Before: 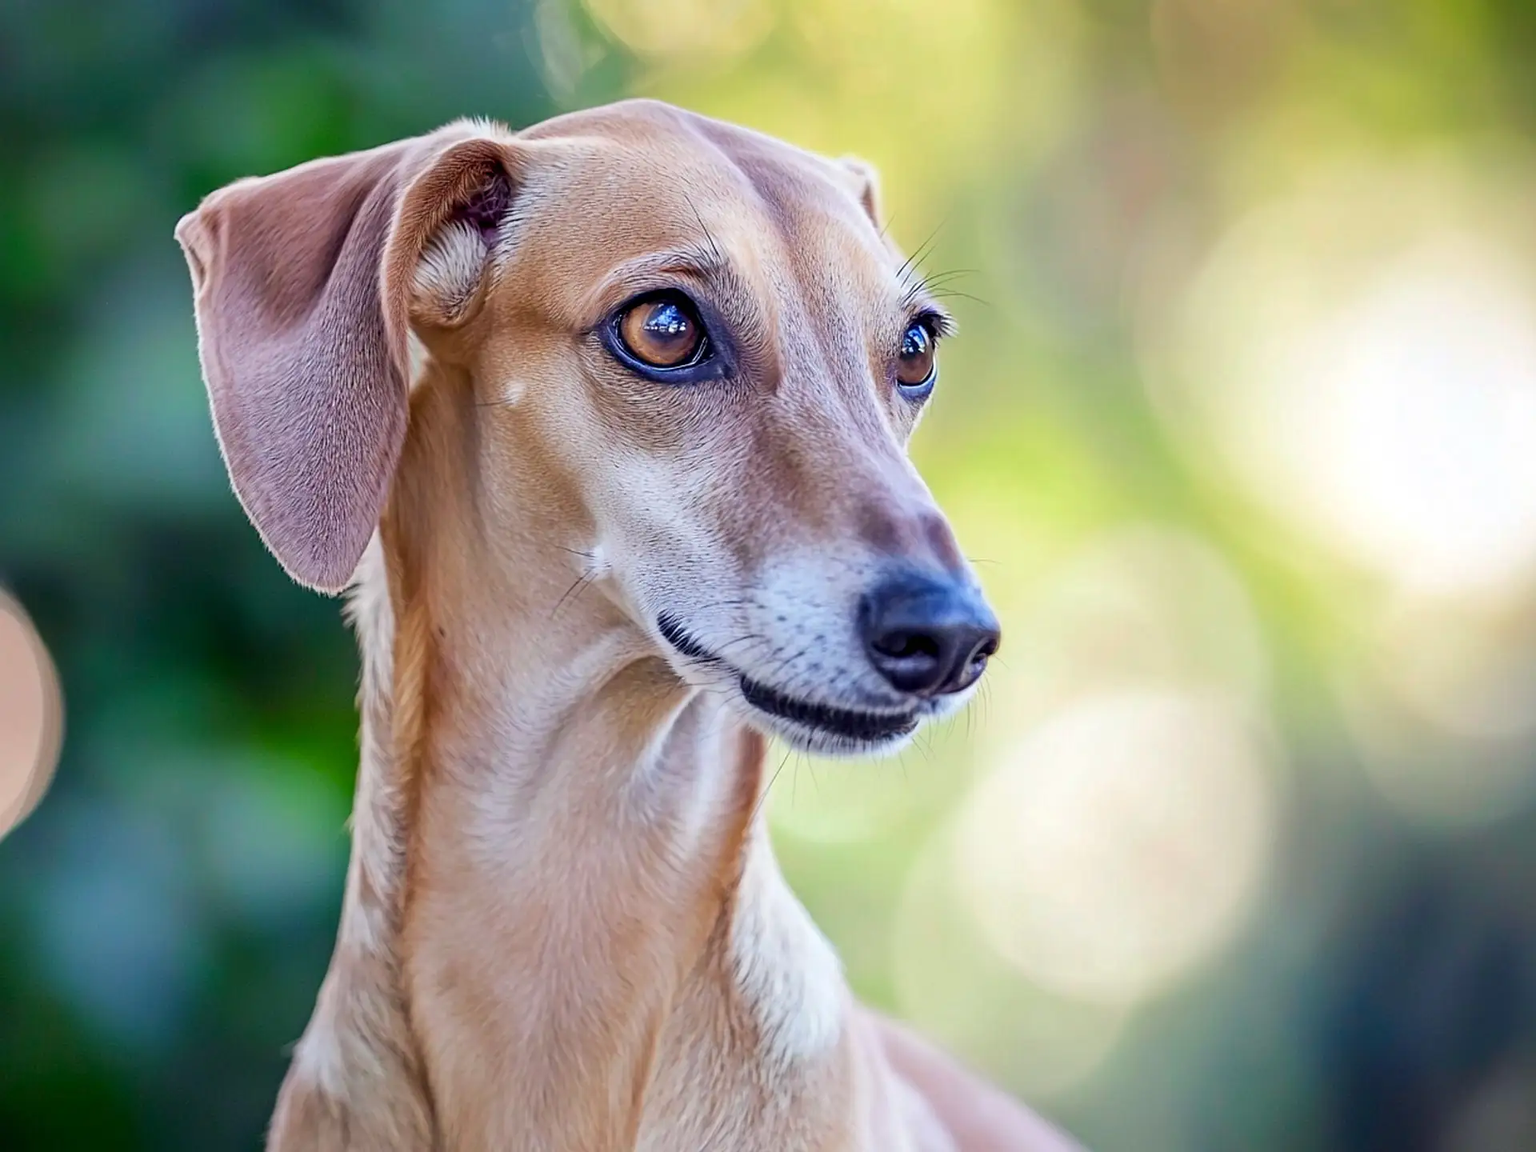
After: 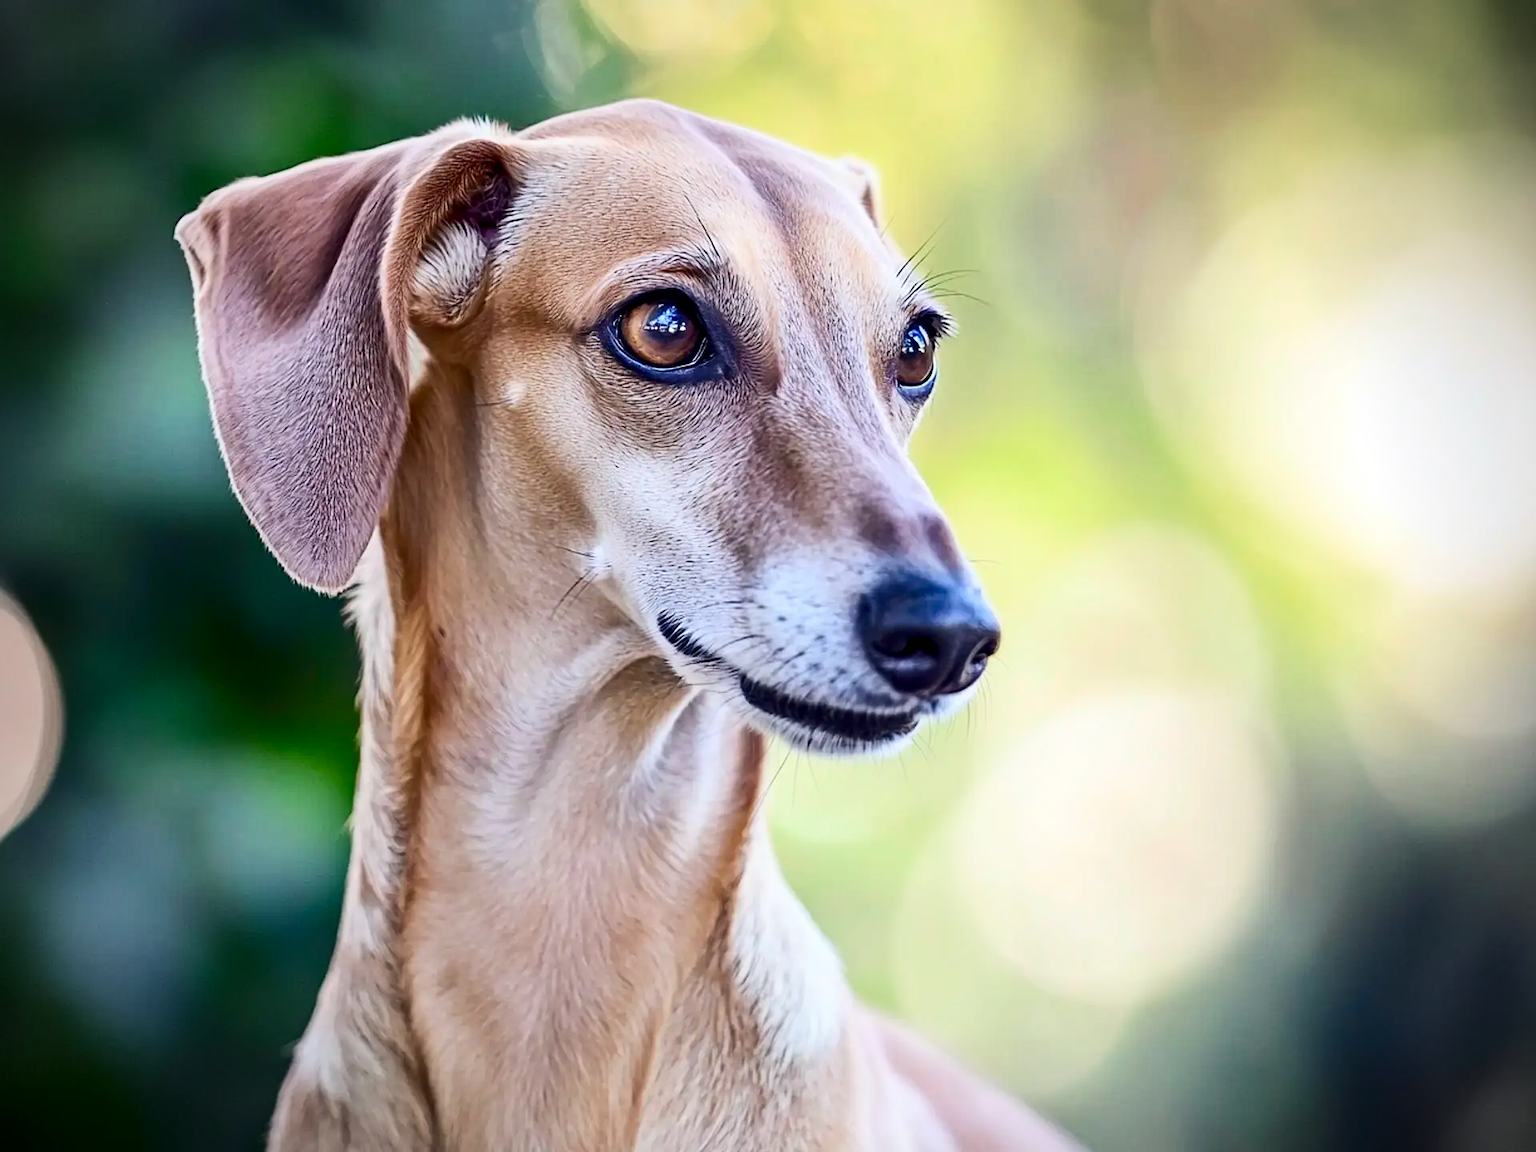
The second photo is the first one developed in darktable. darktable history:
contrast brightness saturation: contrast 0.28
shadows and highlights: shadows 25, highlights -25
vignetting: width/height ratio 1.094
